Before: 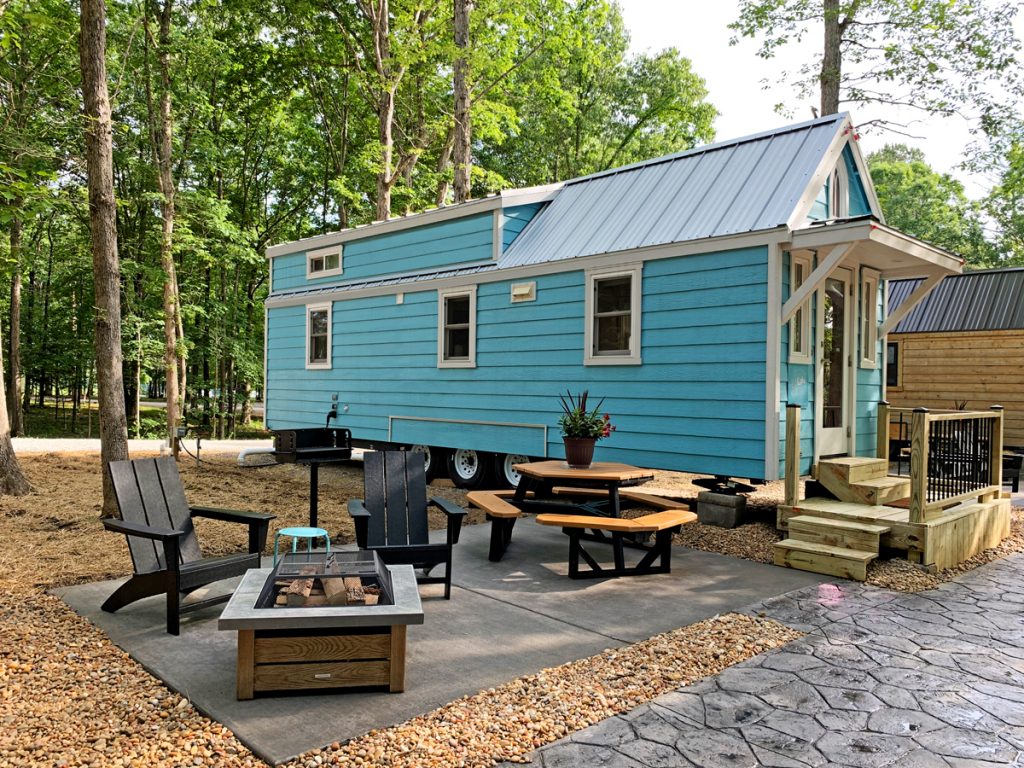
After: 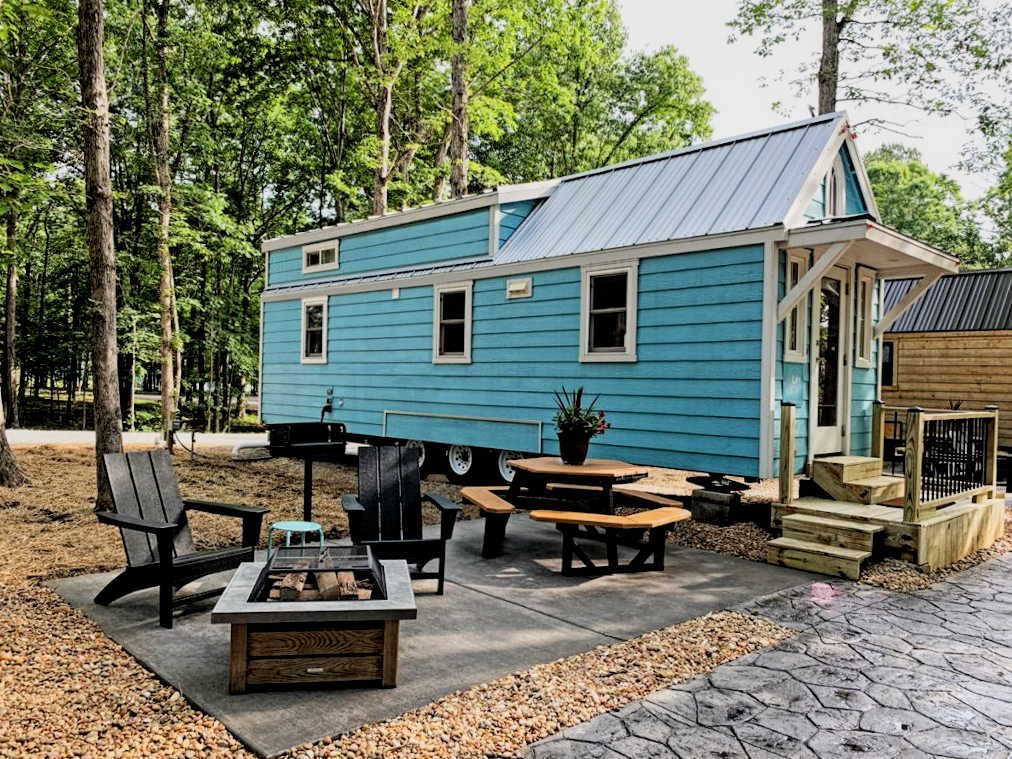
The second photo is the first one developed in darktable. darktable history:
crop and rotate: angle -0.5°
filmic rgb: black relative exposure -5 EV, hardness 2.88, contrast 1.3, highlights saturation mix -30%
exposure: exposure -0.05 EV
local contrast: highlights 99%, shadows 86%, detail 160%, midtone range 0.2
